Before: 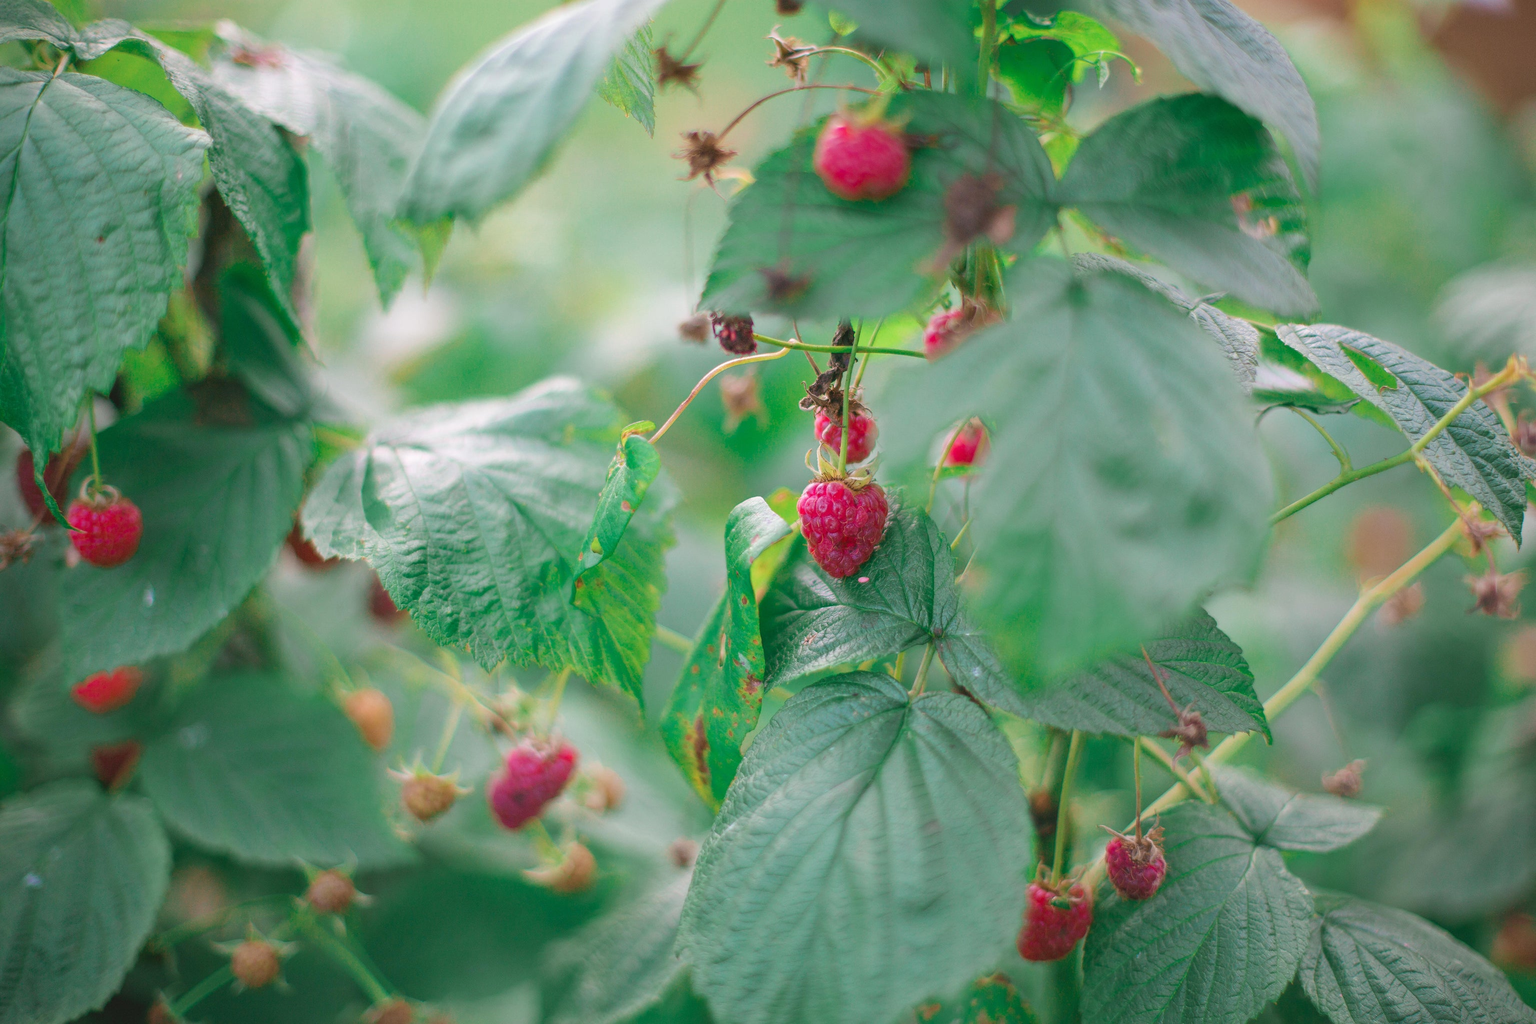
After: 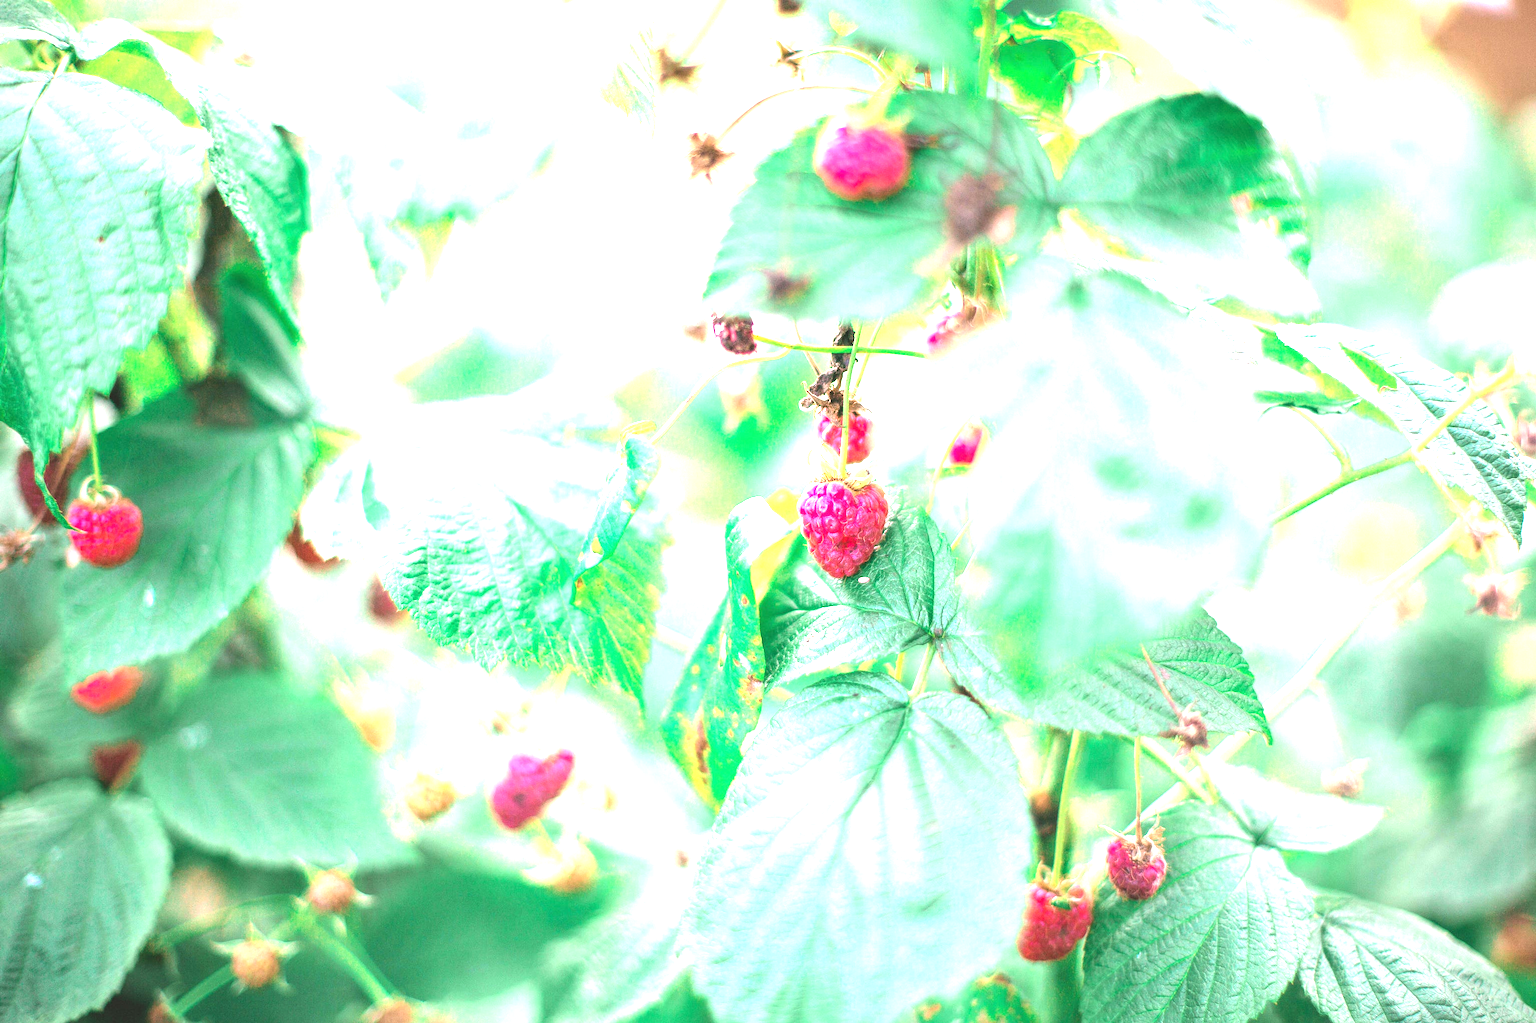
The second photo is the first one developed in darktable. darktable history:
tone equalizer: -8 EV -0.731 EV, -7 EV -0.7 EV, -6 EV -0.631 EV, -5 EV -0.383 EV, -3 EV 0.399 EV, -2 EV 0.6 EV, -1 EV 0.679 EV, +0 EV 0.745 EV, edges refinement/feathering 500, mask exposure compensation -1.57 EV, preserve details no
exposure: black level correction 0, exposure 1.689 EV, compensate highlight preservation false
